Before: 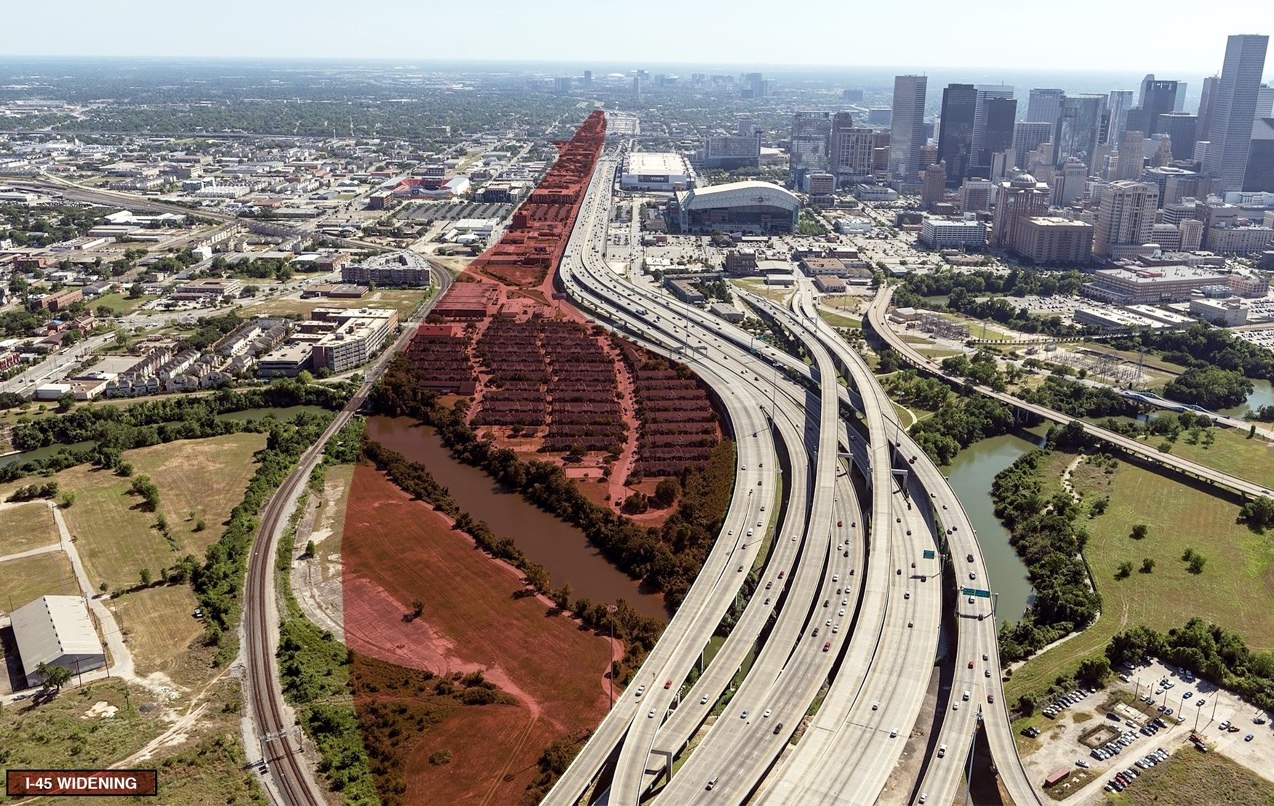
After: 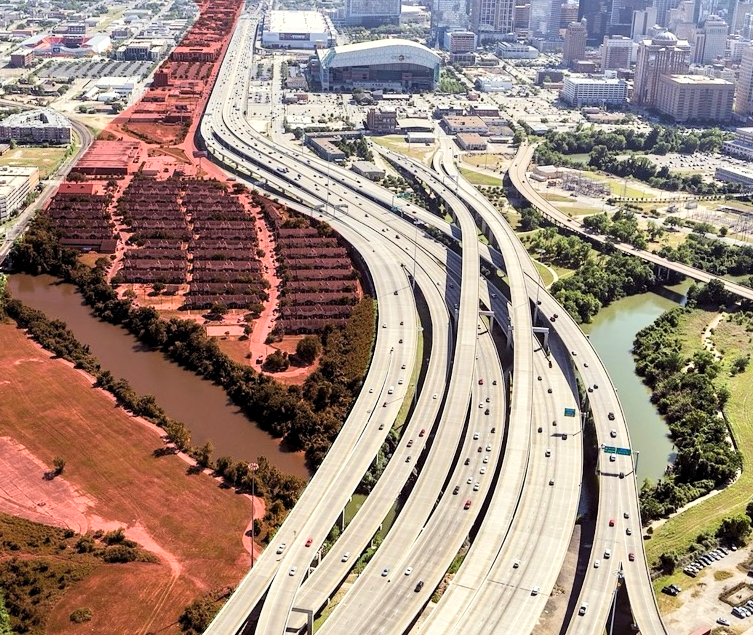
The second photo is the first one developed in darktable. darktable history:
shadows and highlights: low approximation 0.01, soften with gaussian
crop and rotate: left 28.216%, top 17.677%, right 12.638%, bottom 3.5%
tone equalizer: -7 EV 0.15 EV, -6 EV 0.58 EV, -5 EV 1.15 EV, -4 EV 1.33 EV, -3 EV 1.15 EV, -2 EV 0.6 EV, -1 EV 0.148 EV, edges refinement/feathering 500, mask exposure compensation -1.57 EV, preserve details guided filter
levels: levels [0.026, 0.507, 0.987]
